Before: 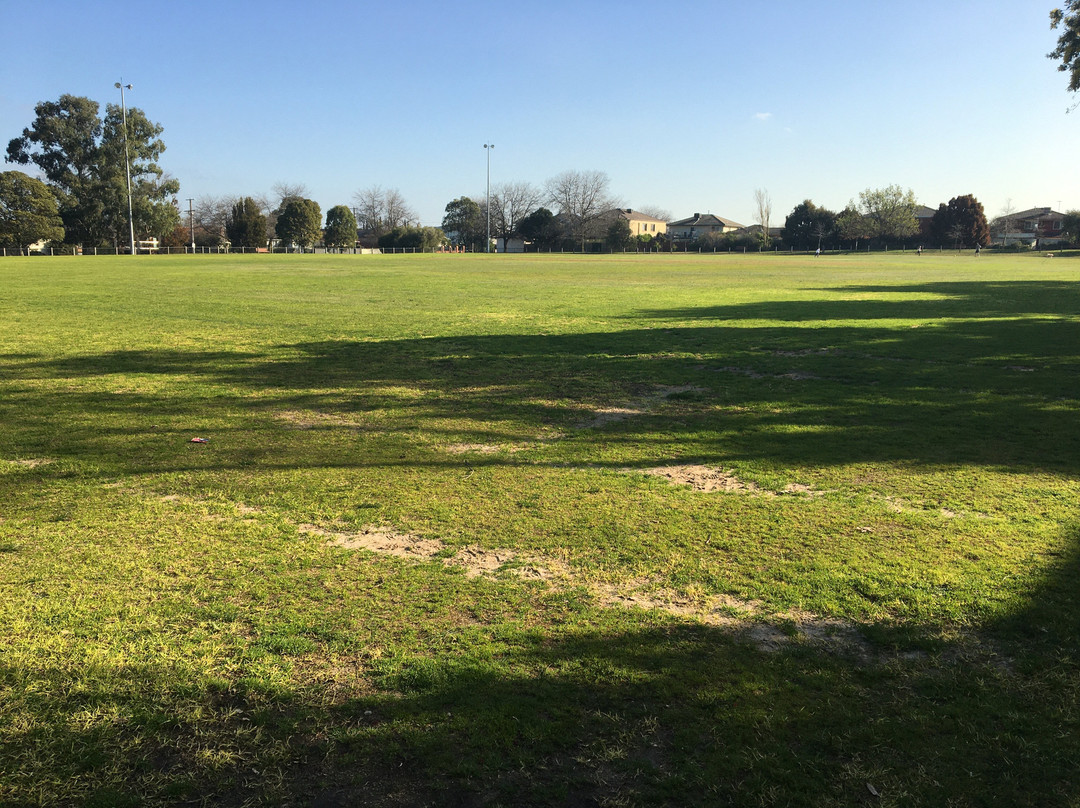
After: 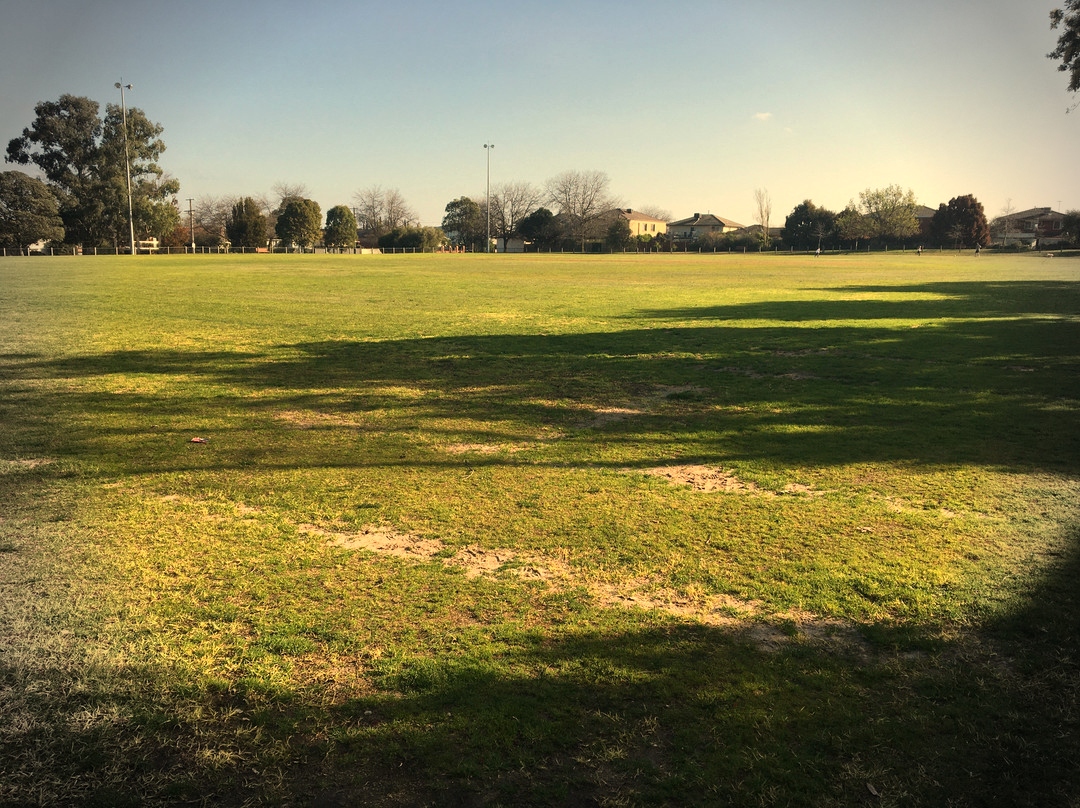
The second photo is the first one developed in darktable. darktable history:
vignetting: fall-off radius 31.48%, brightness -0.472
white balance: red 1.138, green 0.996, blue 0.812
